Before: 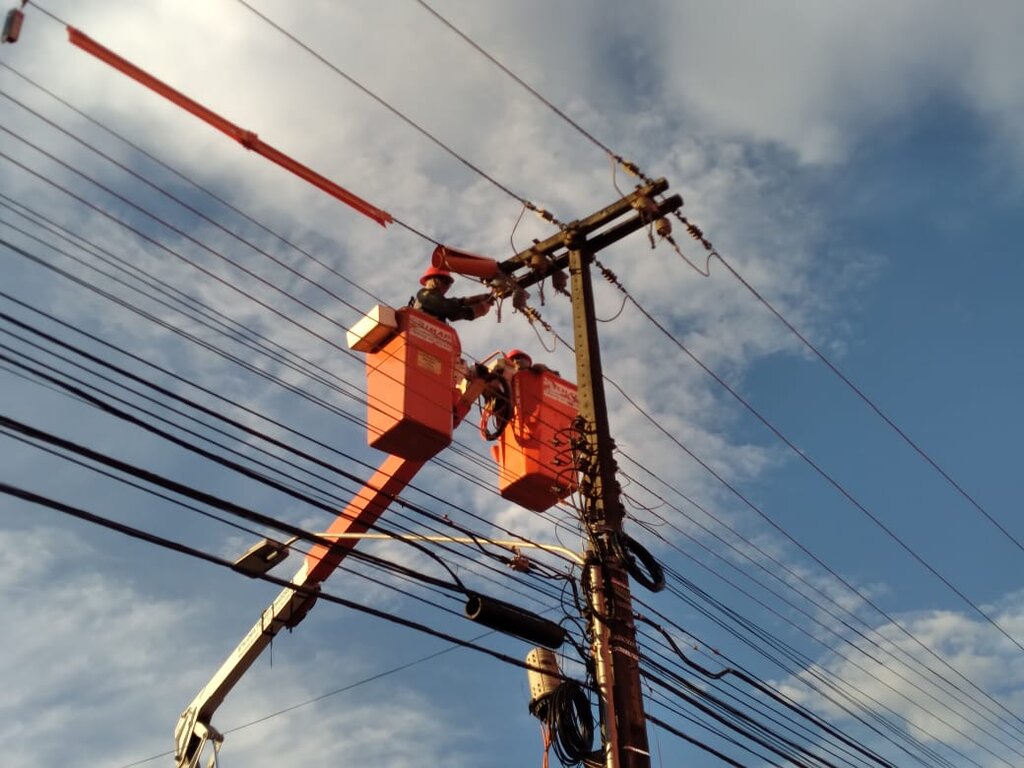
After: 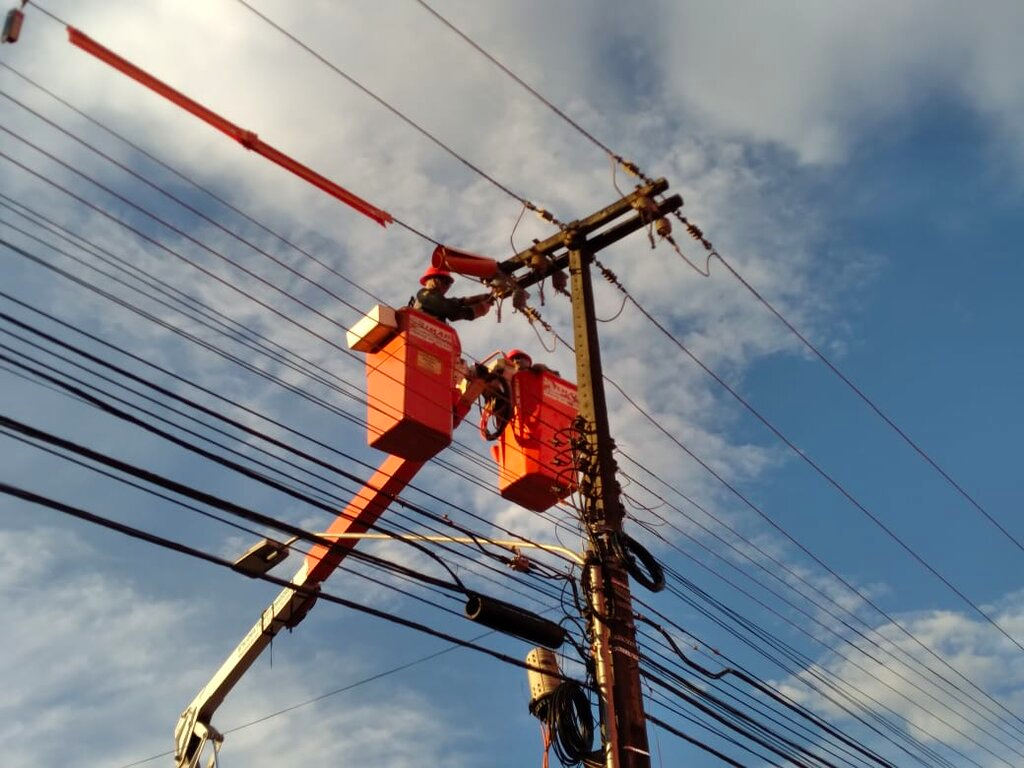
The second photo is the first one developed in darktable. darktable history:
contrast brightness saturation: contrast 0.04, saturation 0.16
